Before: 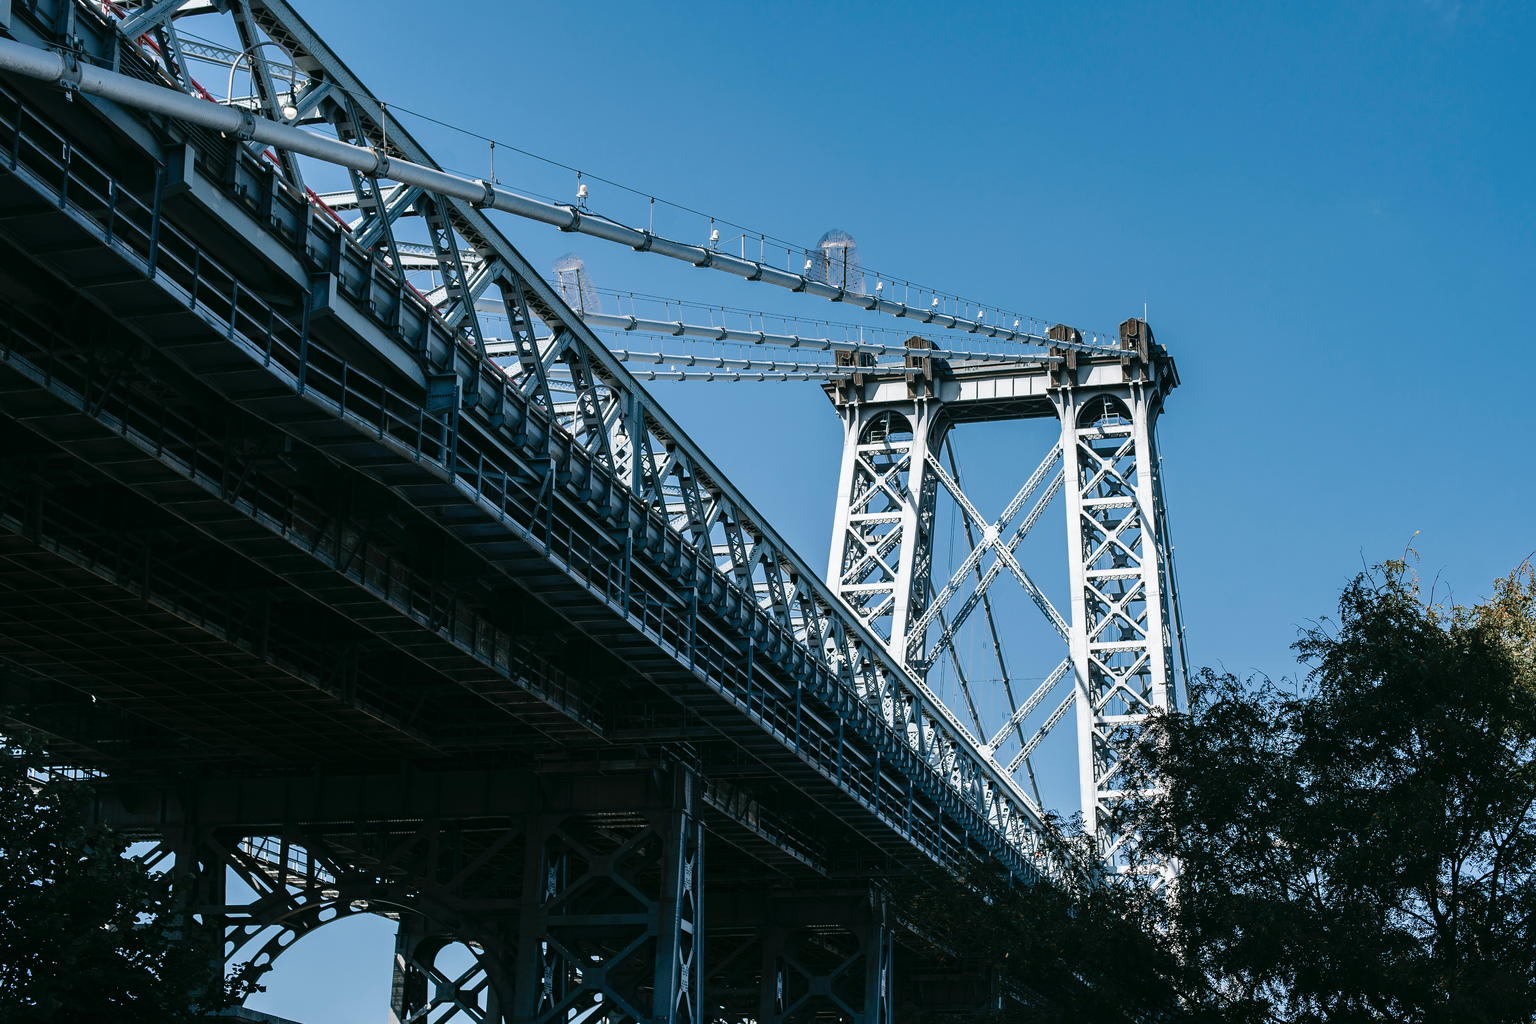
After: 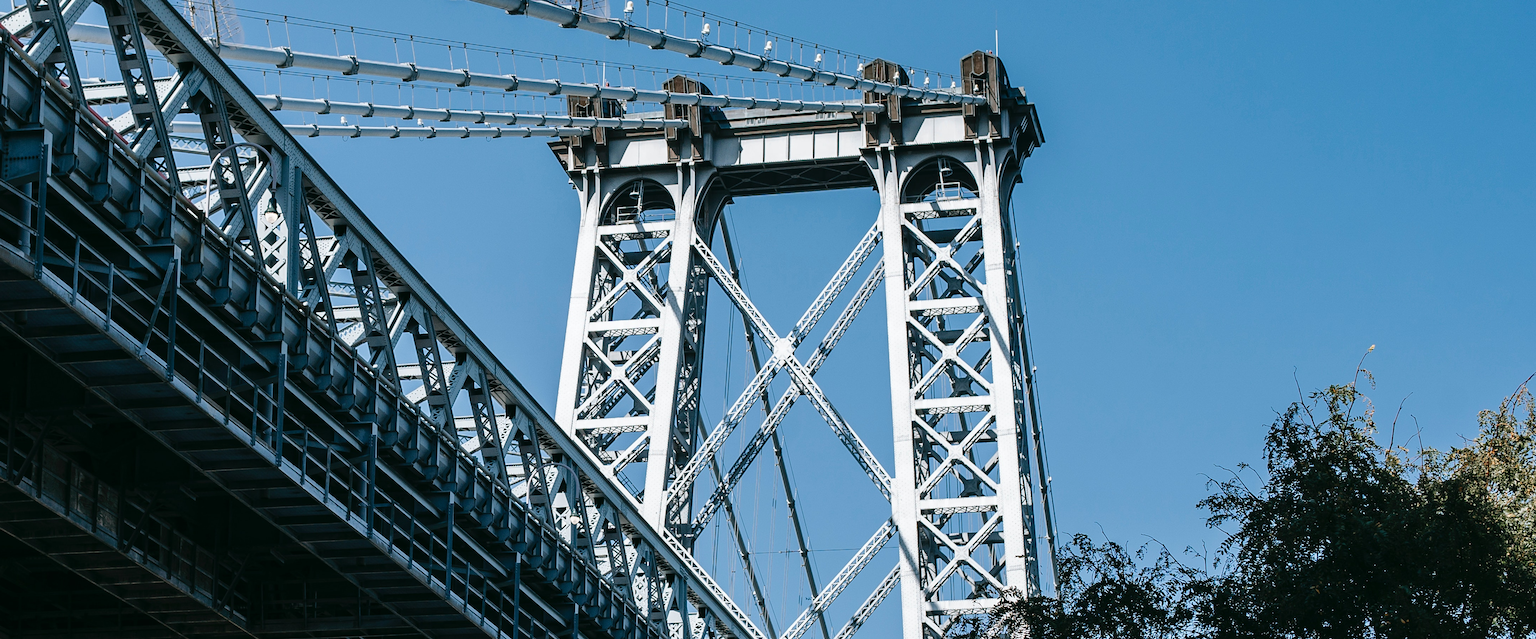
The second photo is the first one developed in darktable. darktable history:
crop and rotate: left 27.682%, top 27.517%, bottom 27.32%
